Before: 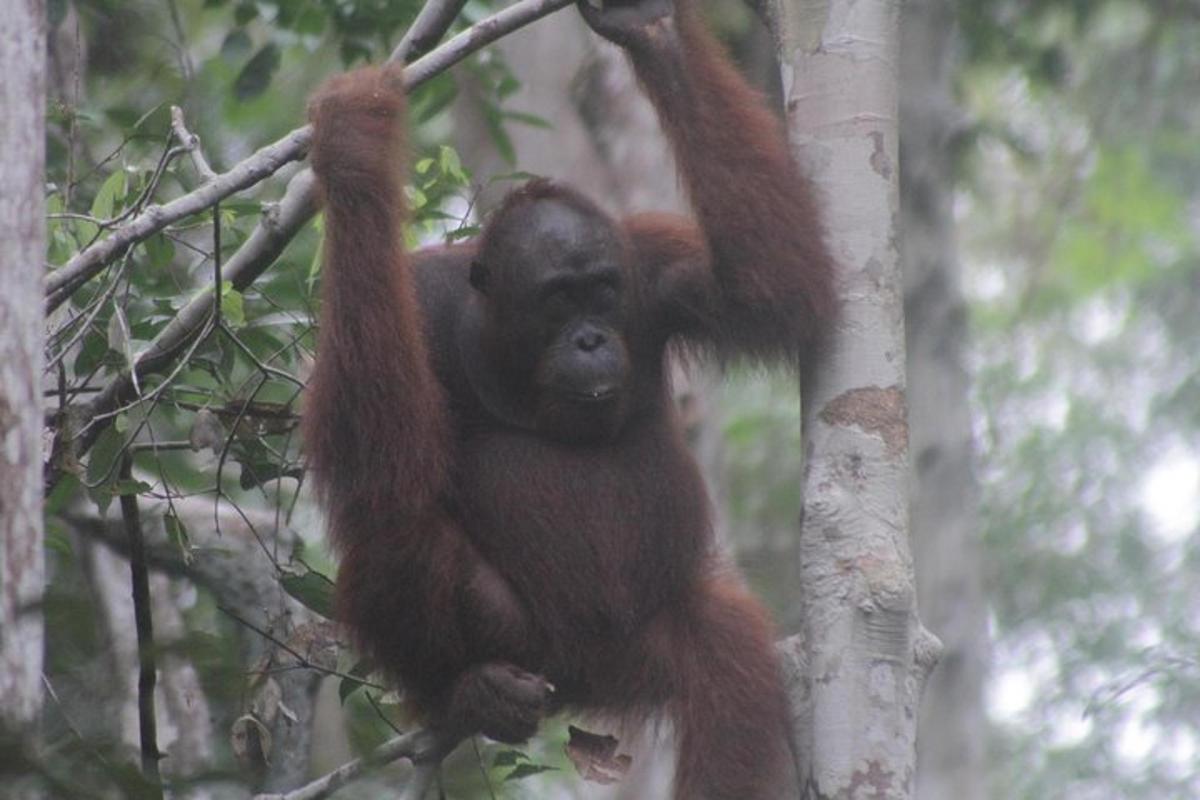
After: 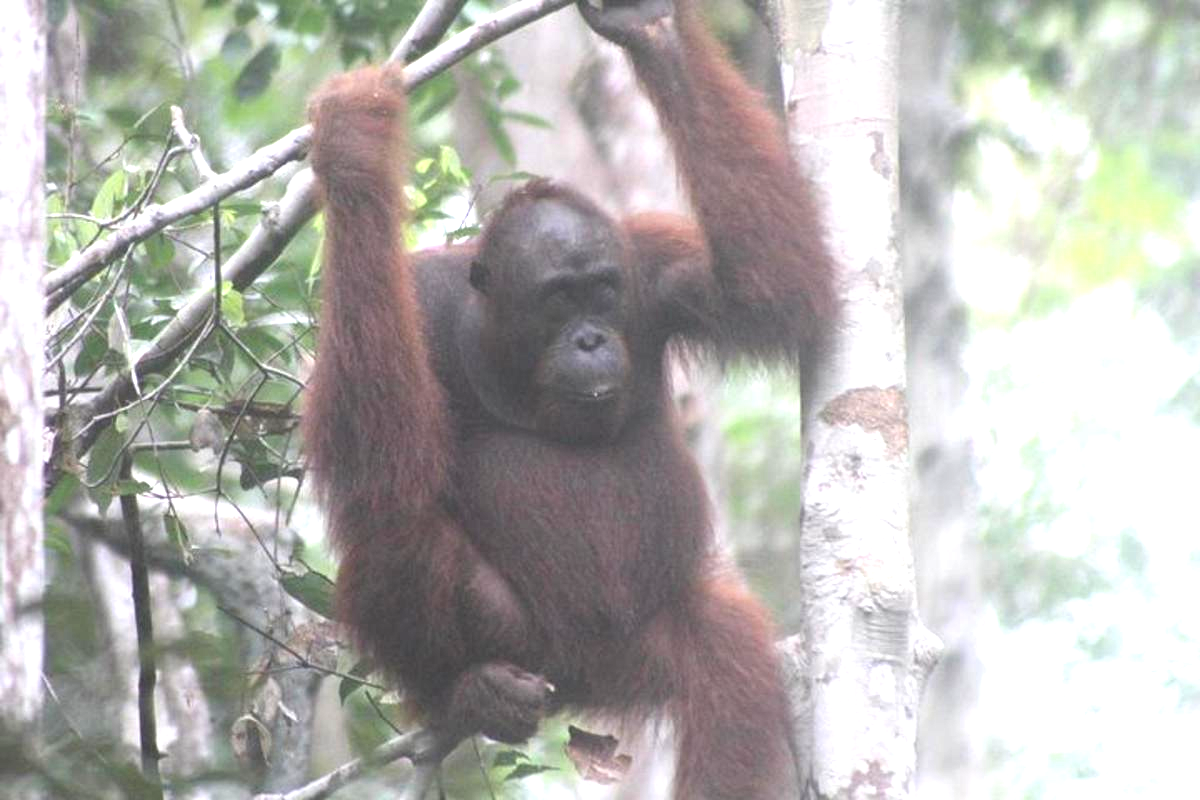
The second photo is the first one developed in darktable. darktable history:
exposure: black level correction 0, exposure 1.523 EV, compensate exposure bias true, compensate highlight preservation false
